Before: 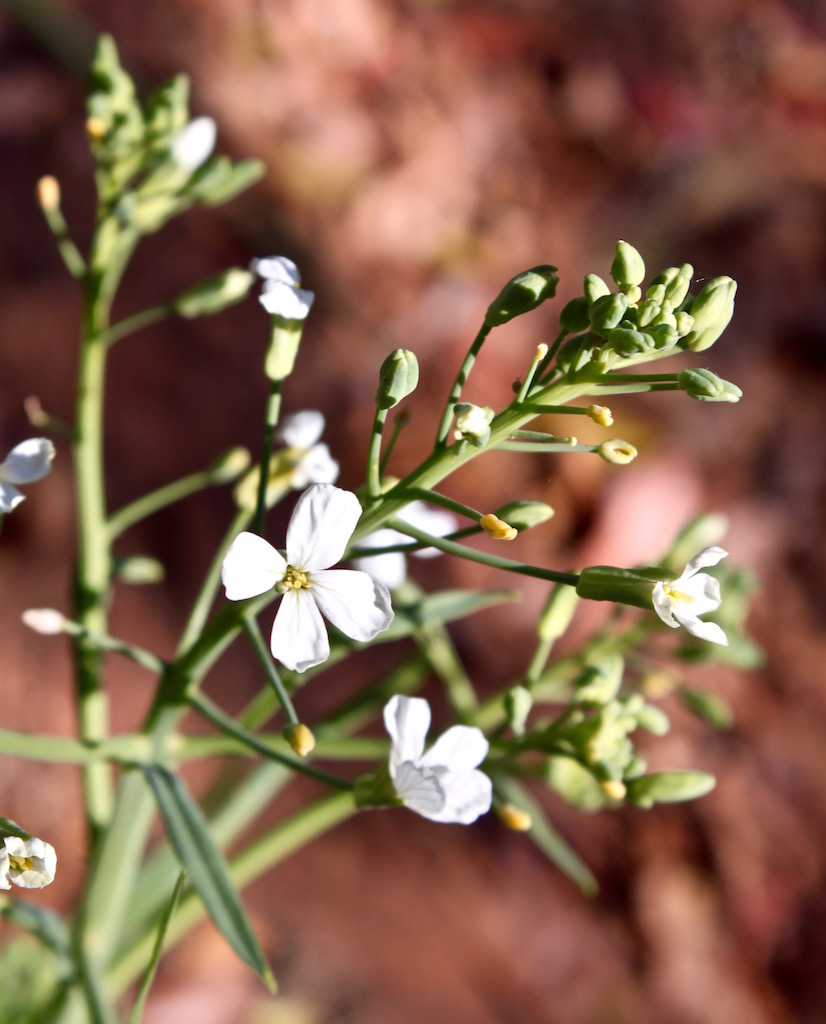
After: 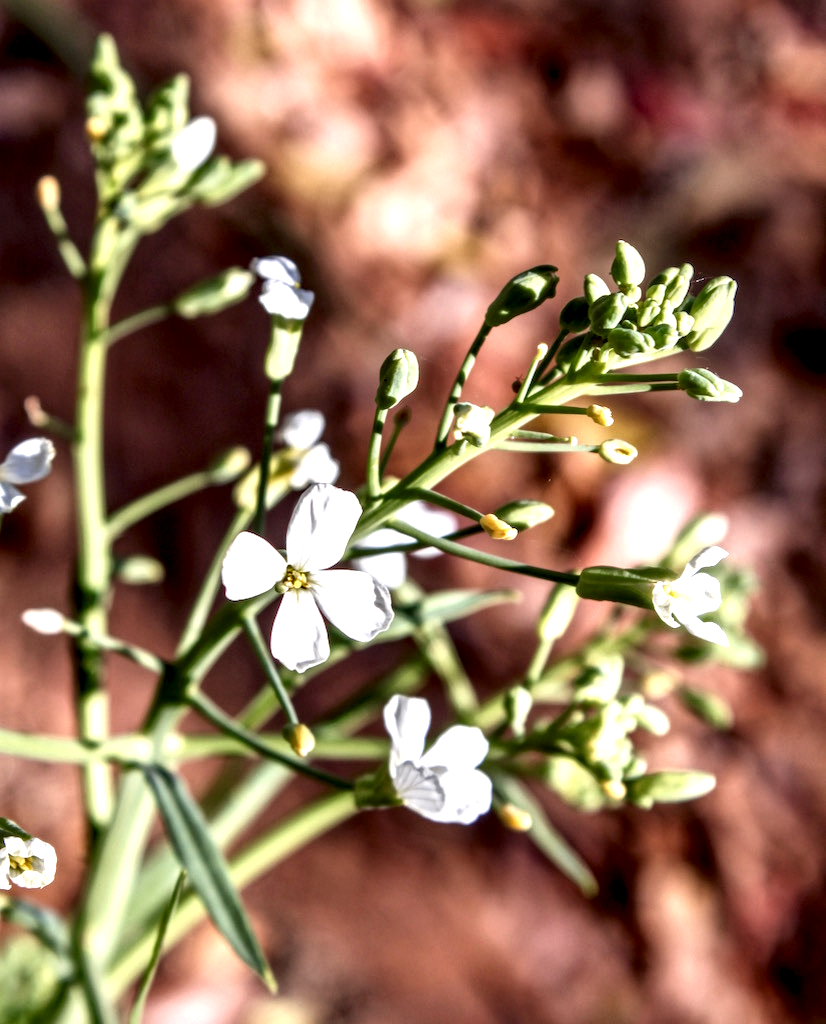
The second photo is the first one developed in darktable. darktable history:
exposure: exposure 0.295 EV, compensate exposure bias true, compensate highlight preservation false
local contrast: highlights 22%, detail 196%
